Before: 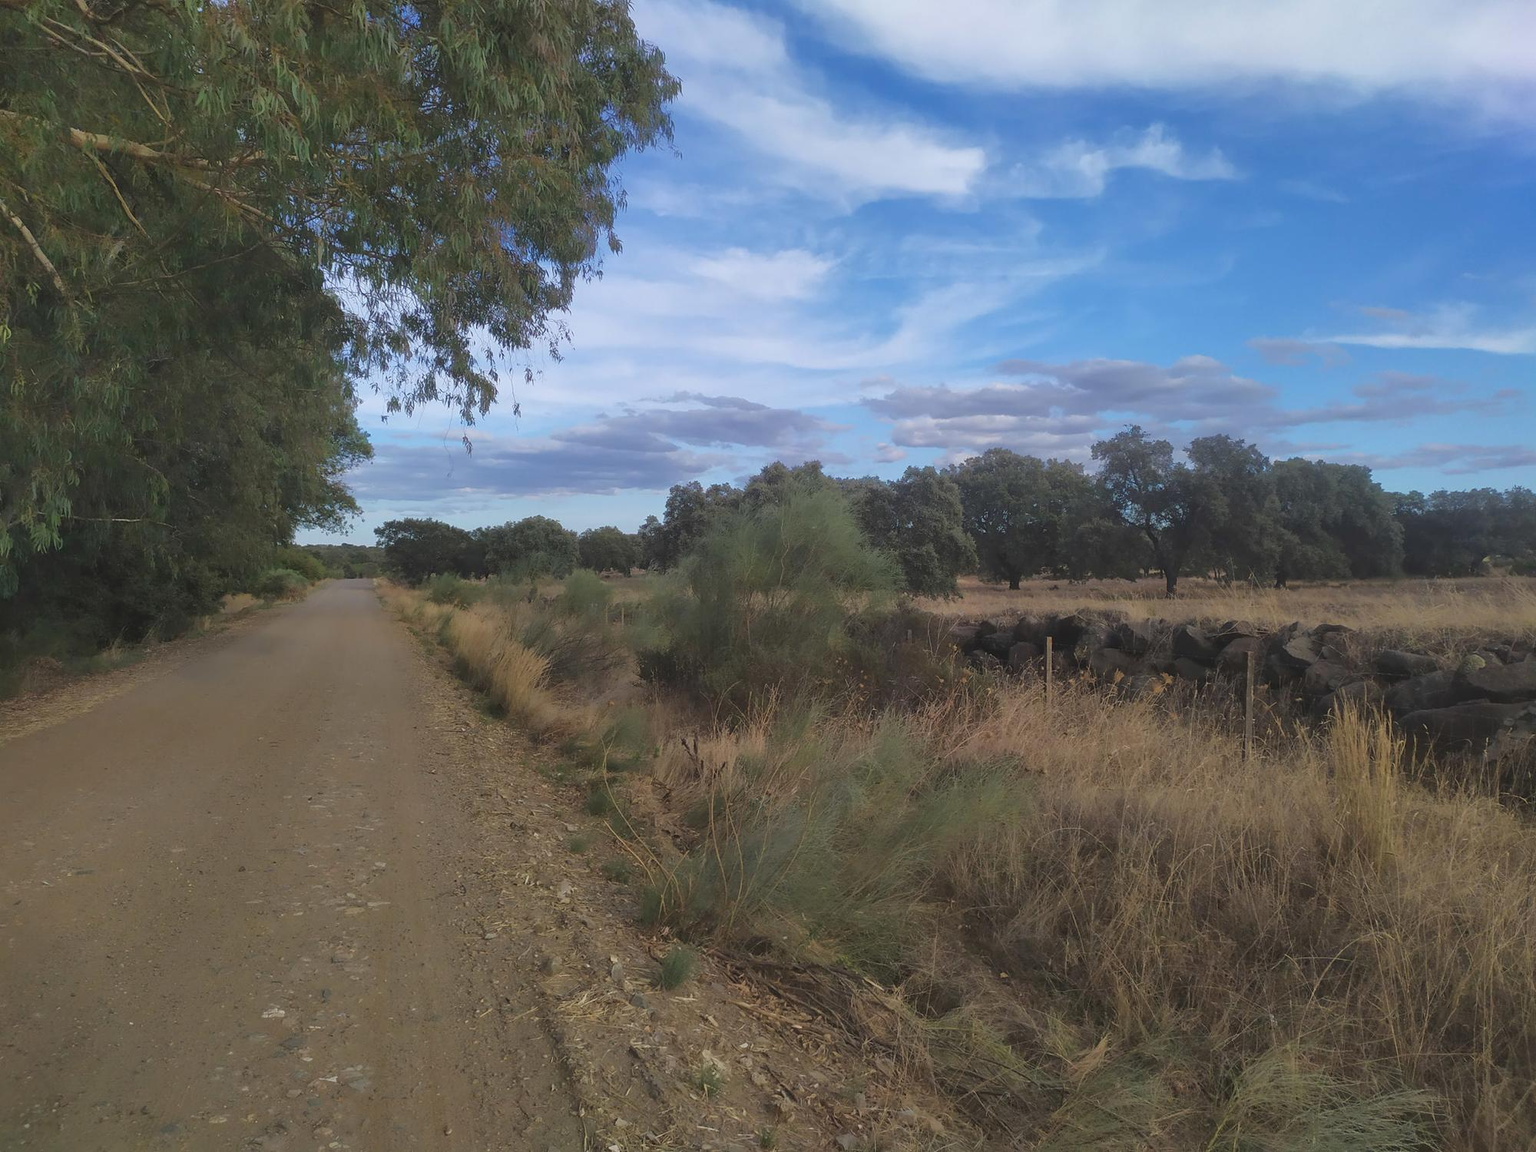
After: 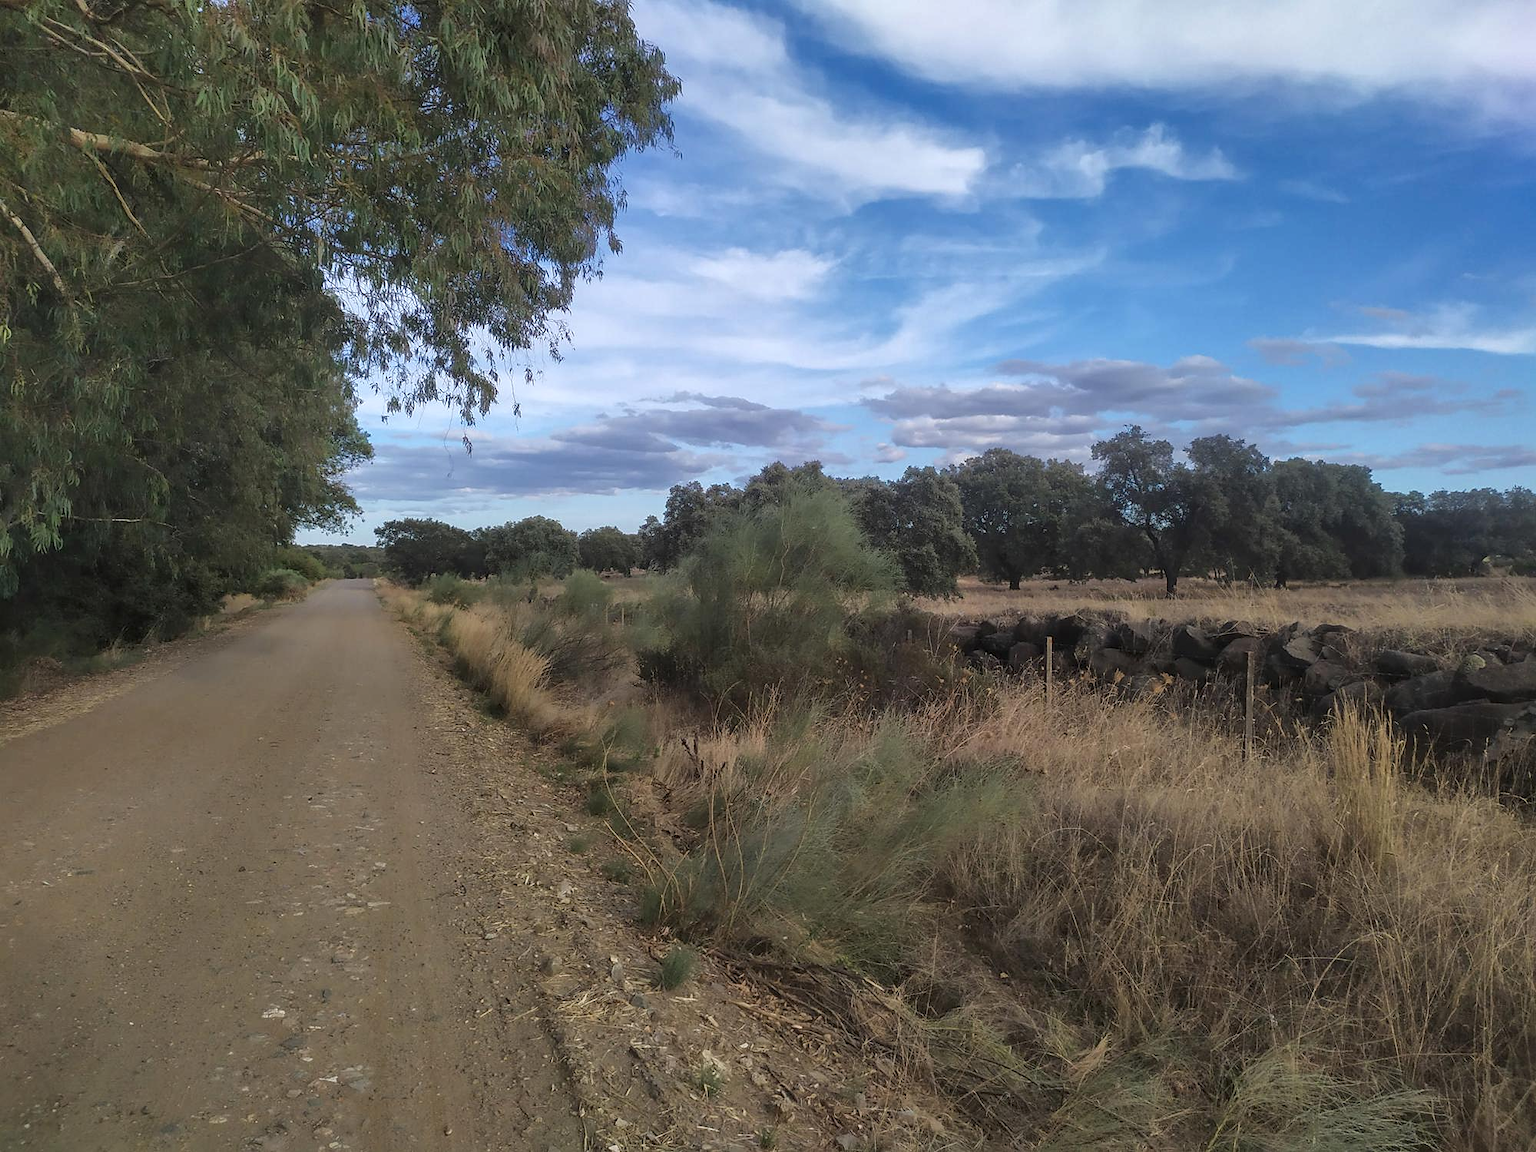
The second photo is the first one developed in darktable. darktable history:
local contrast: detail 142%
sharpen: radius 1.554, amount 0.377, threshold 1.647
